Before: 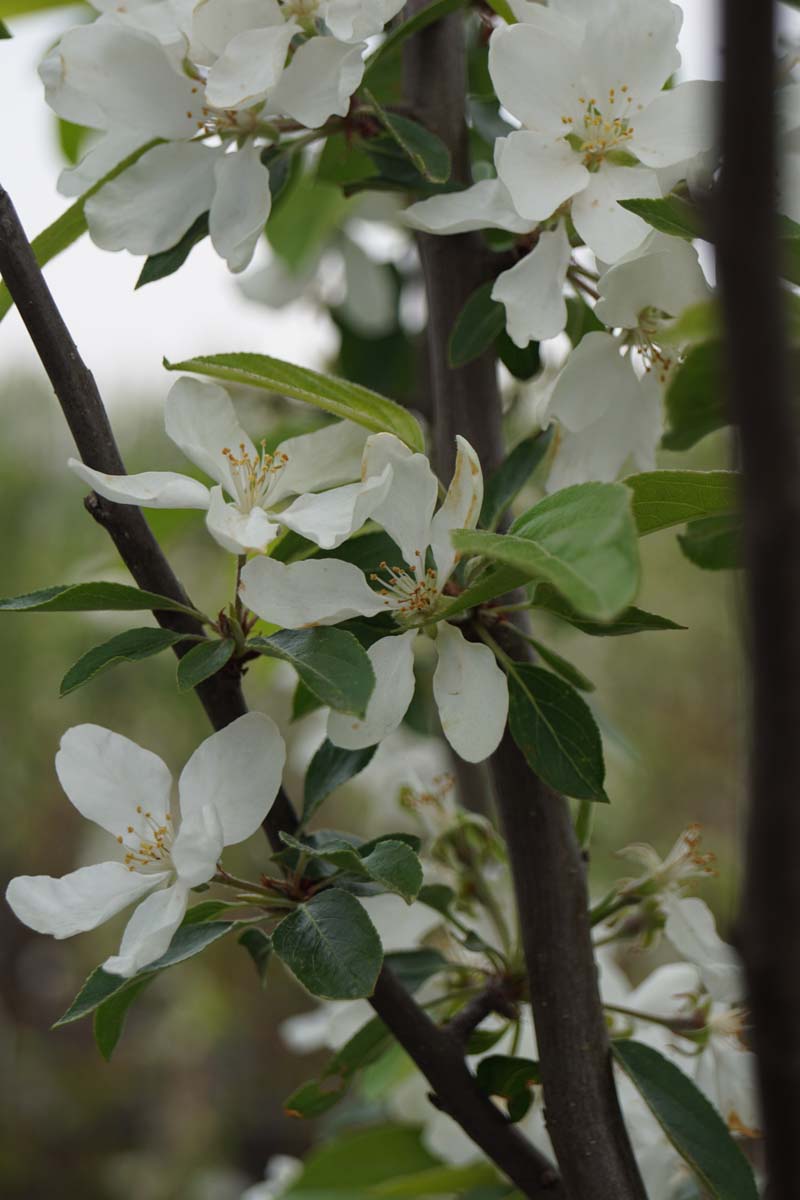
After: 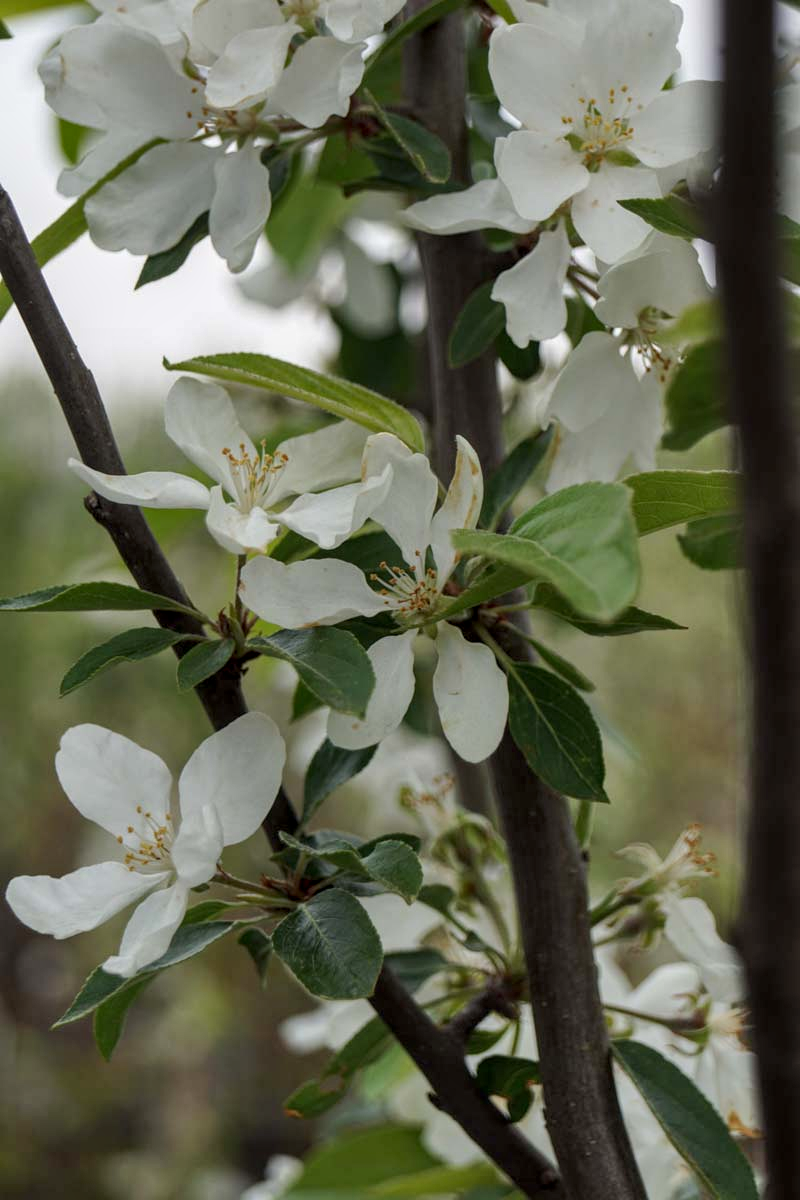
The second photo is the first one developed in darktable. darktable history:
shadows and highlights: highlights color adjustment 0%, low approximation 0.01, soften with gaussian
local contrast: on, module defaults
exposure: black level correction 0.002, compensate highlight preservation false
